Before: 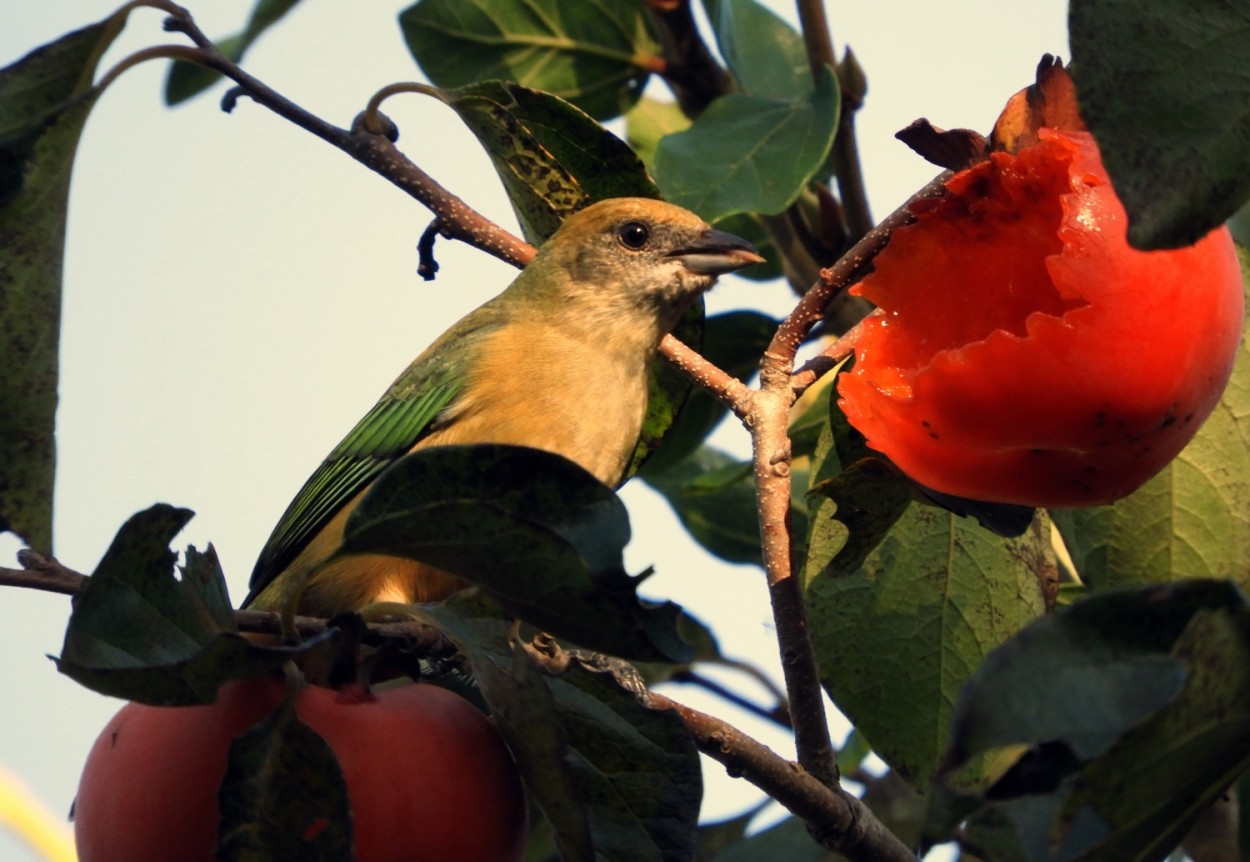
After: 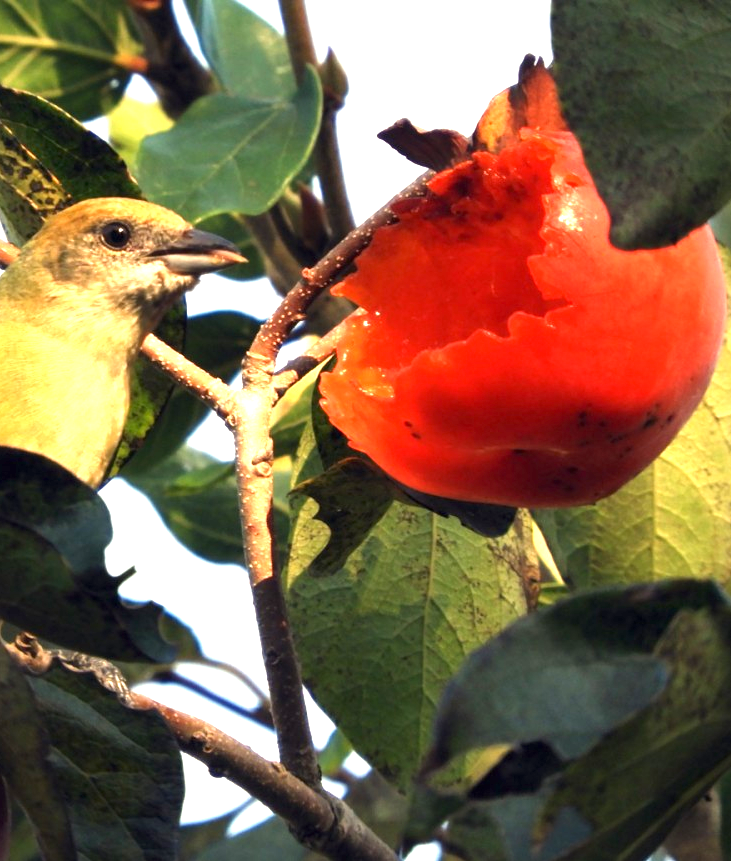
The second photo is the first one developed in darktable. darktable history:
crop: left 41.462%
exposure: black level correction 0, exposure 1.492 EV, compensate exposure bias true, compensate highlight preservation false
